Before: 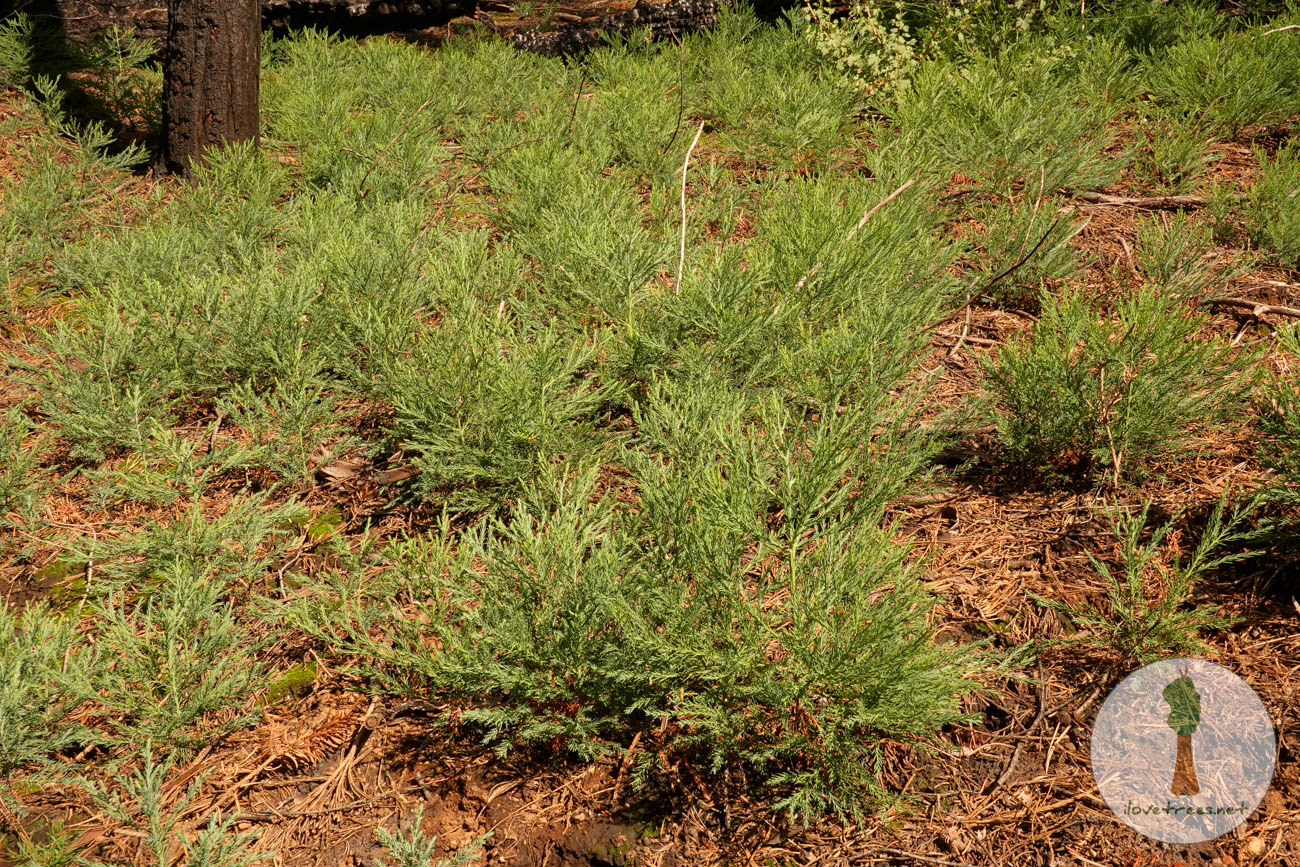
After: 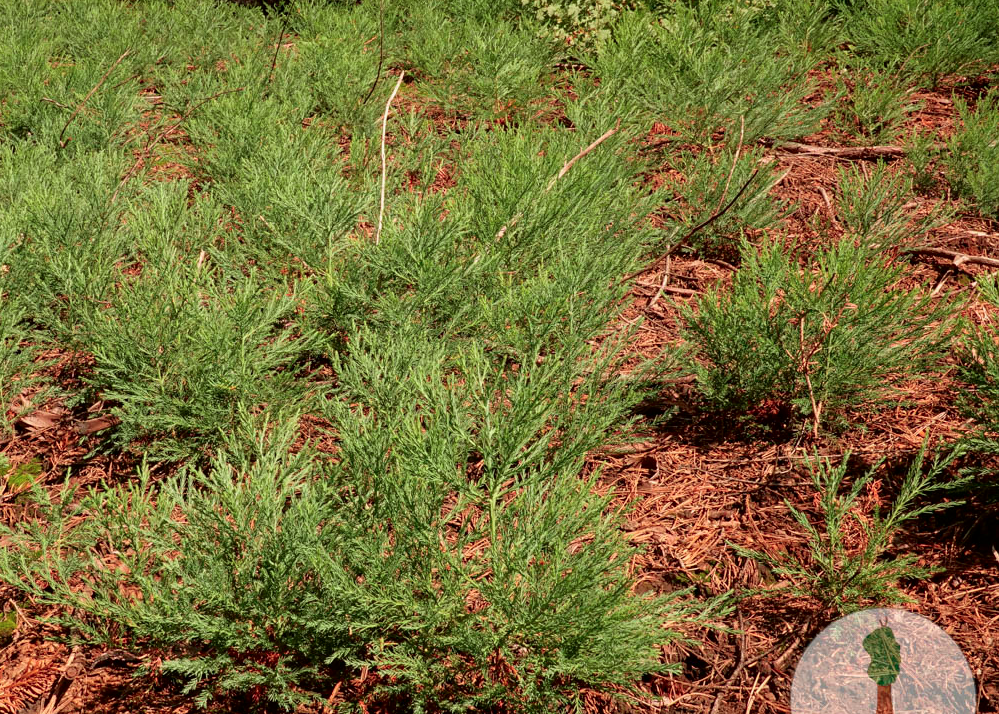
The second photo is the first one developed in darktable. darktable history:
tone curve: curves: ch0 [(0, 0) (0.059, 0.027) (0.162, 0.125) (0.304, 0.279) (0.547, 0.532) (0.828, 0.815) (1, 0.983)]; ch1 [(0, 0) (0.23, 0.166) (0.34, 0.298) (0.371, 0.334) (0.435, 0.408) (0.477, 0.469) (0.499, 0.498) (0.529, 0.544) (0.559, 0.587) (0.743, 0.798) (1, 1)]; ch2 [(0, 0) (0.431, 0.414) (0.498, 0.503) (0.524, 0.531) (0.568, 0.567) (0.6, 0.597) (0.643, 0.631) (0.74, 0.721) (1, 1)], color space Lab, independent channels, preserve colors none
crop: left 23.119%, top 5.816%, bottom 11.738%
